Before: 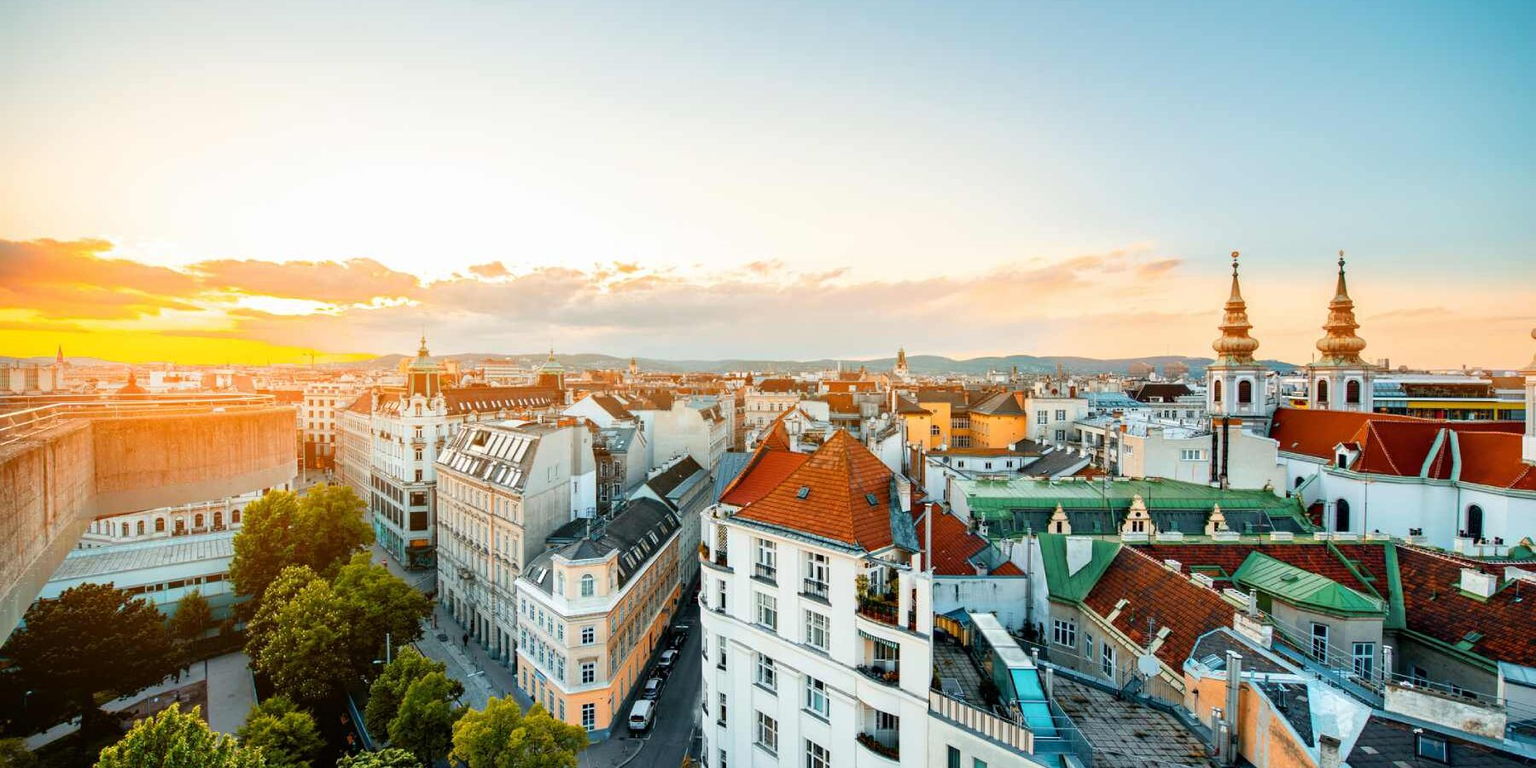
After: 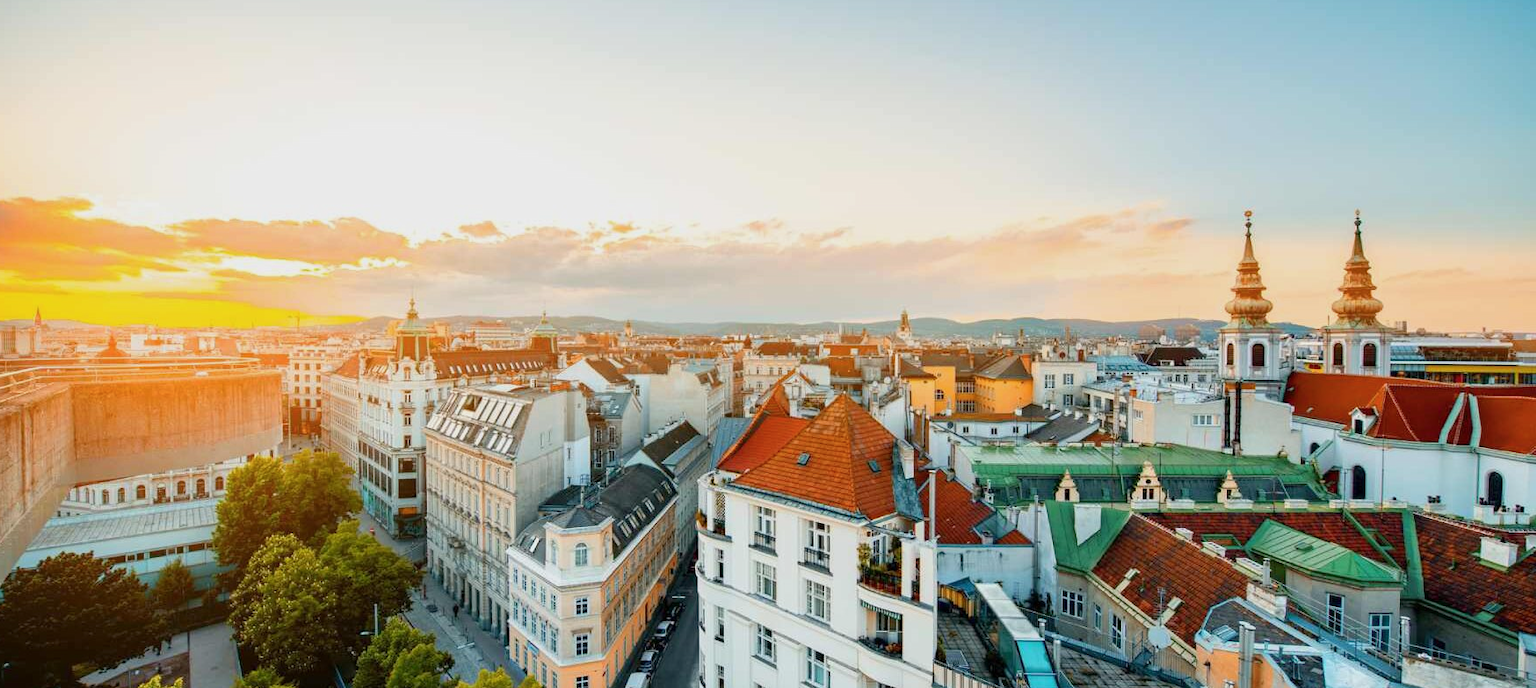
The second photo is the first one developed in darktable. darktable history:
crop: left 1.507%, top 6.147%, right 1.379%, bottom 6.637%
color balance rgb: contrast -10%
